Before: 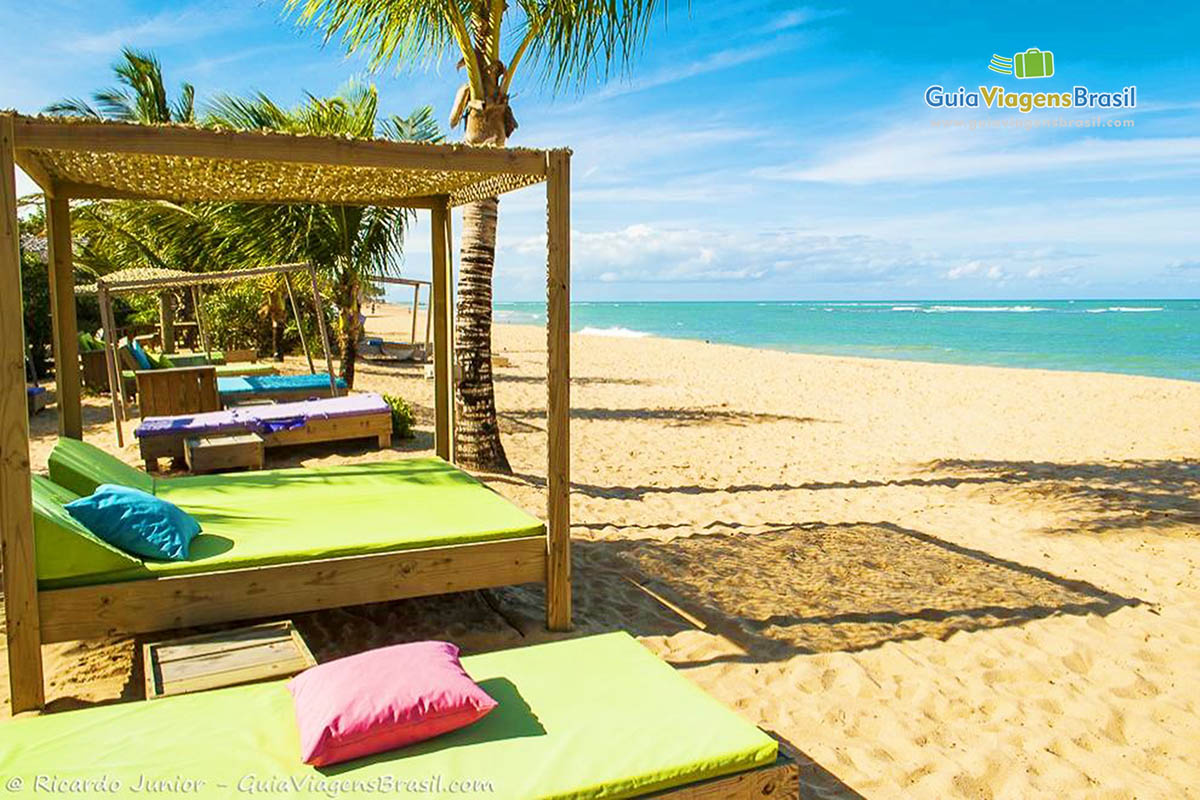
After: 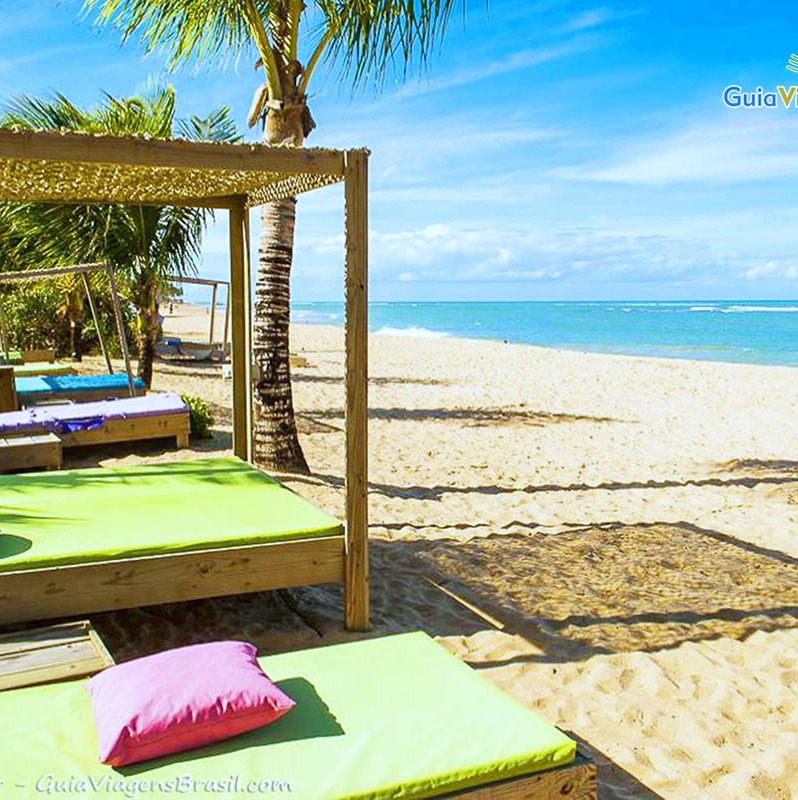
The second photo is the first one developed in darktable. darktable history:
crop: left 16.899%, right 16.556%
white balance: red 0.948, green 1.02, blue 1.176
